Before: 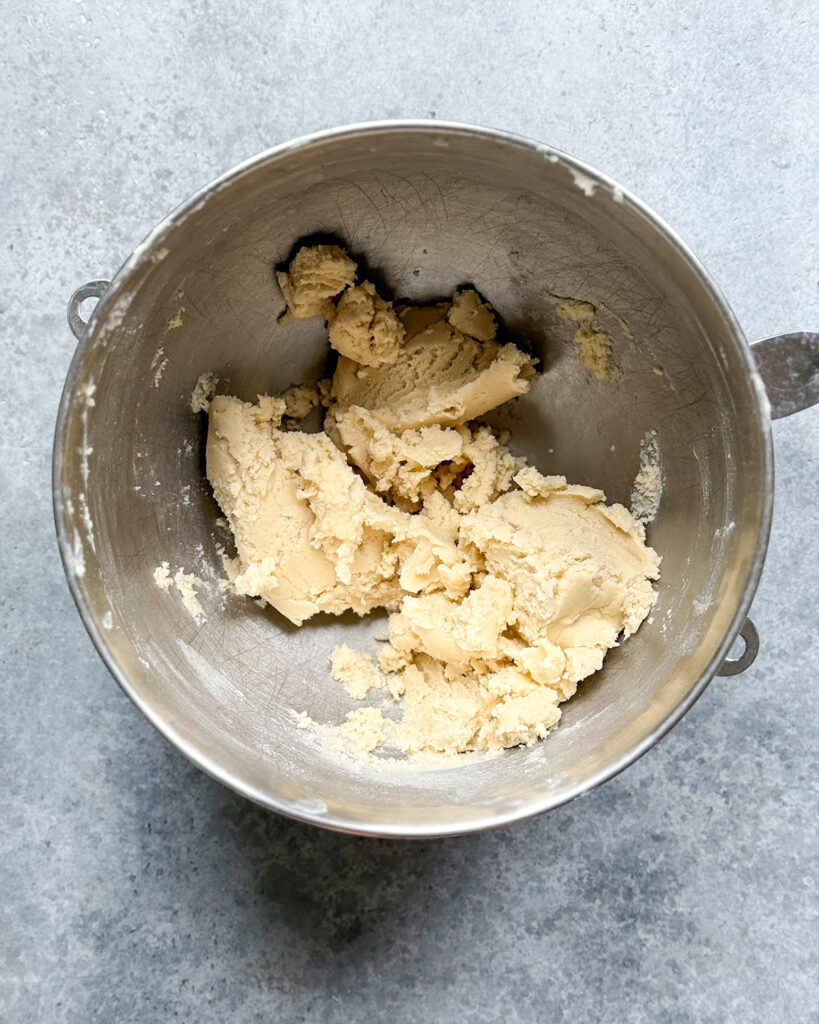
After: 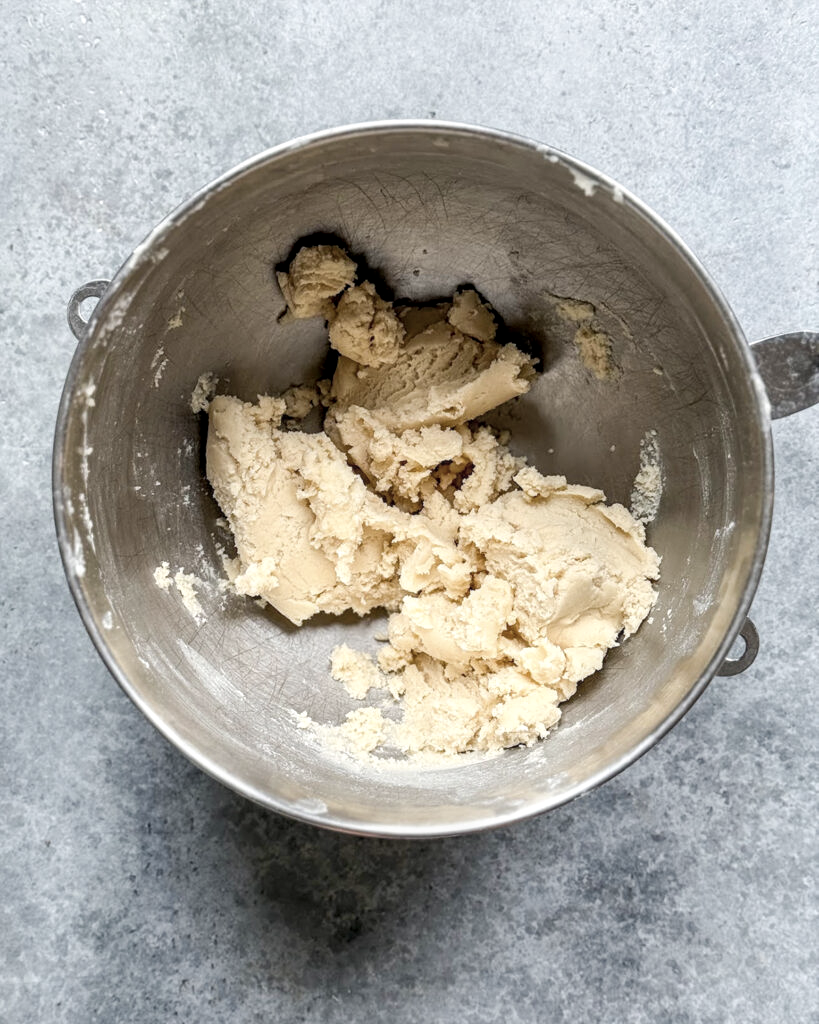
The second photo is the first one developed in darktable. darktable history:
local contrast: on, module defaults
contrast brightness saturation: saturation -0.099
color correction: highlights b* -0.034, saturation 0.822
